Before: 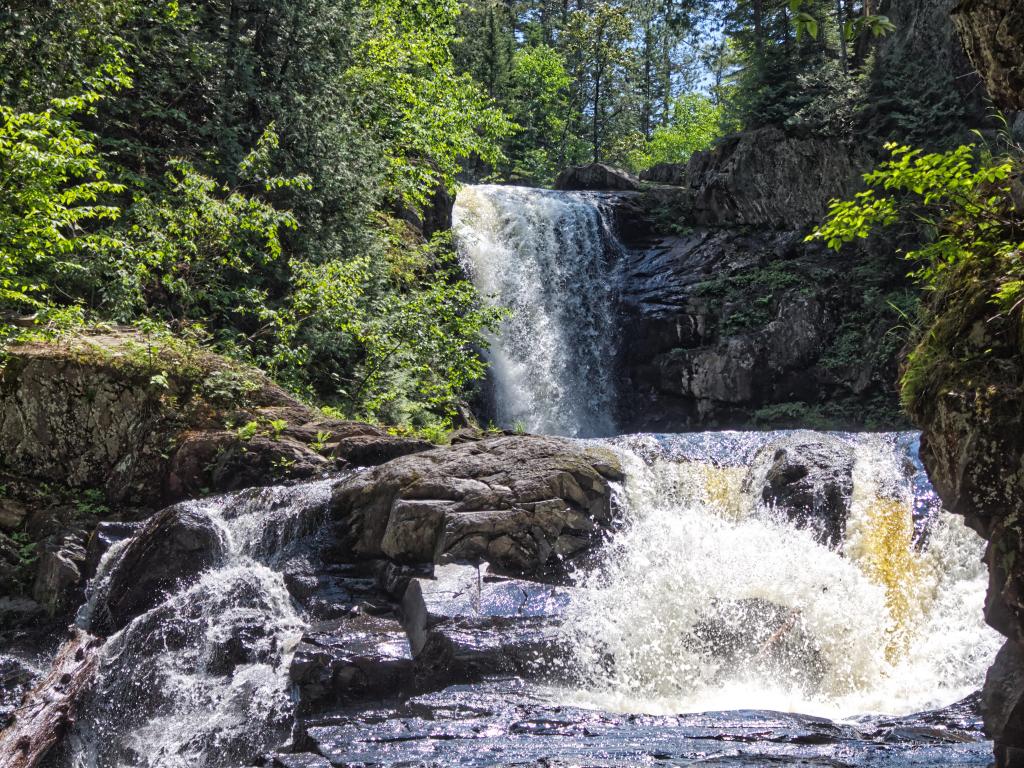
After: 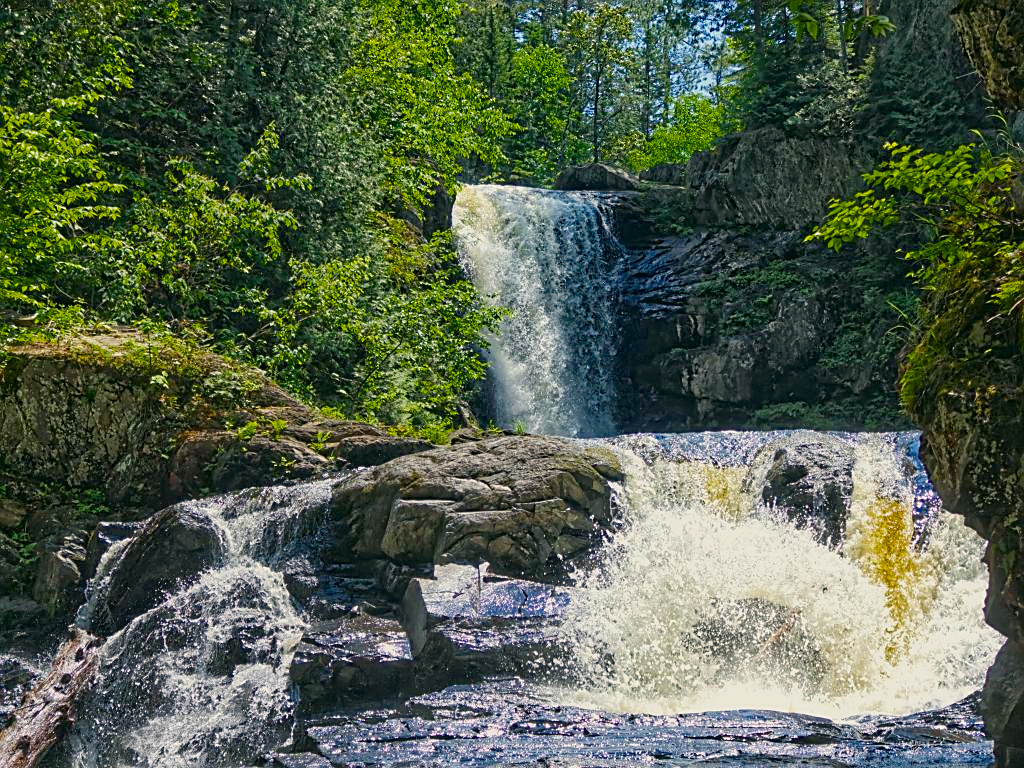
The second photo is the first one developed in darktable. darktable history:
color correction: highlights a* -0.405, highlights b* 9.22, shadows a* -8.72, shadows b* 0.952
color balance rgb: perceptual saturation grading › global saturation 41.391%, global vibrance -7.865%, contrast -13.096%, saturation formula JzAzBz (2021)
sharpen: on, module defaults
